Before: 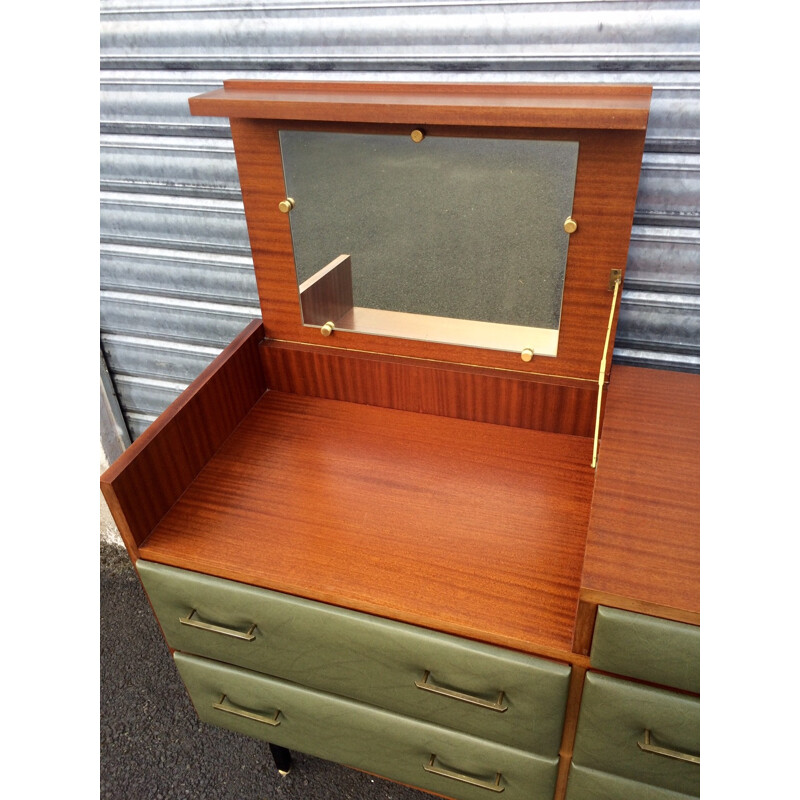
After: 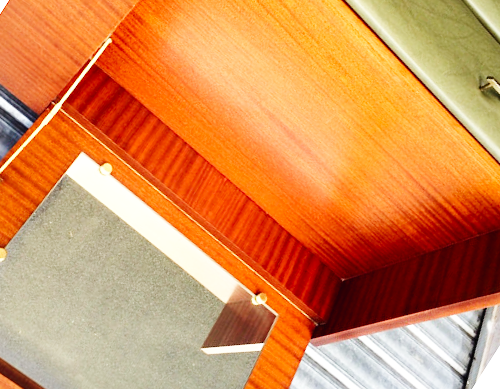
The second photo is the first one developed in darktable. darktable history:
base curve: curves: ch0 [(0, 0.003) (0.001, 0.002) (0.006, 0.004) (0.02, 0.022) (0.048, 0.086) (0.094, 0.234) (0.162, 0.431) (0.258, 0.629) (0.385, 0.8) (0.548, 0.918) (0.751, 0.988) (1, 1)], preserve colors none
crop and rotate: angle 147.34°, left 9.092%, top 15.556%, right 4.423%, bottom 17.115%
